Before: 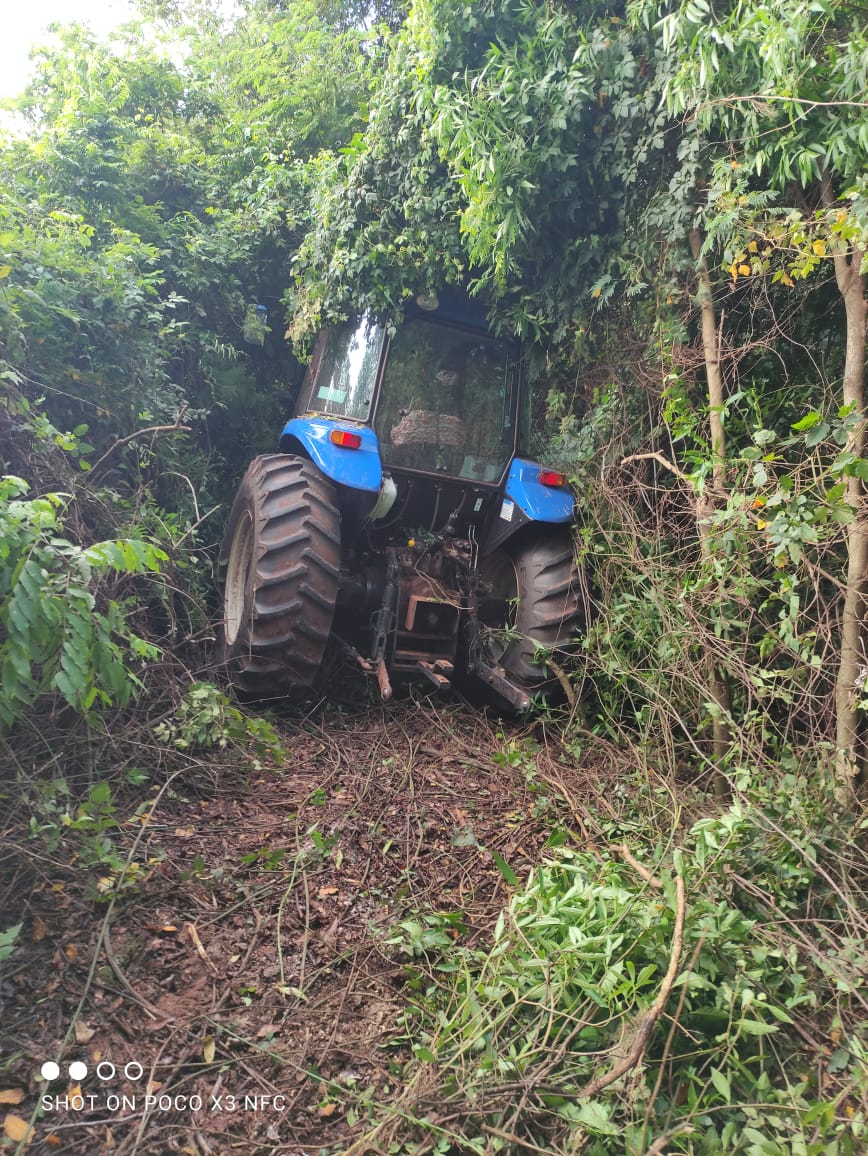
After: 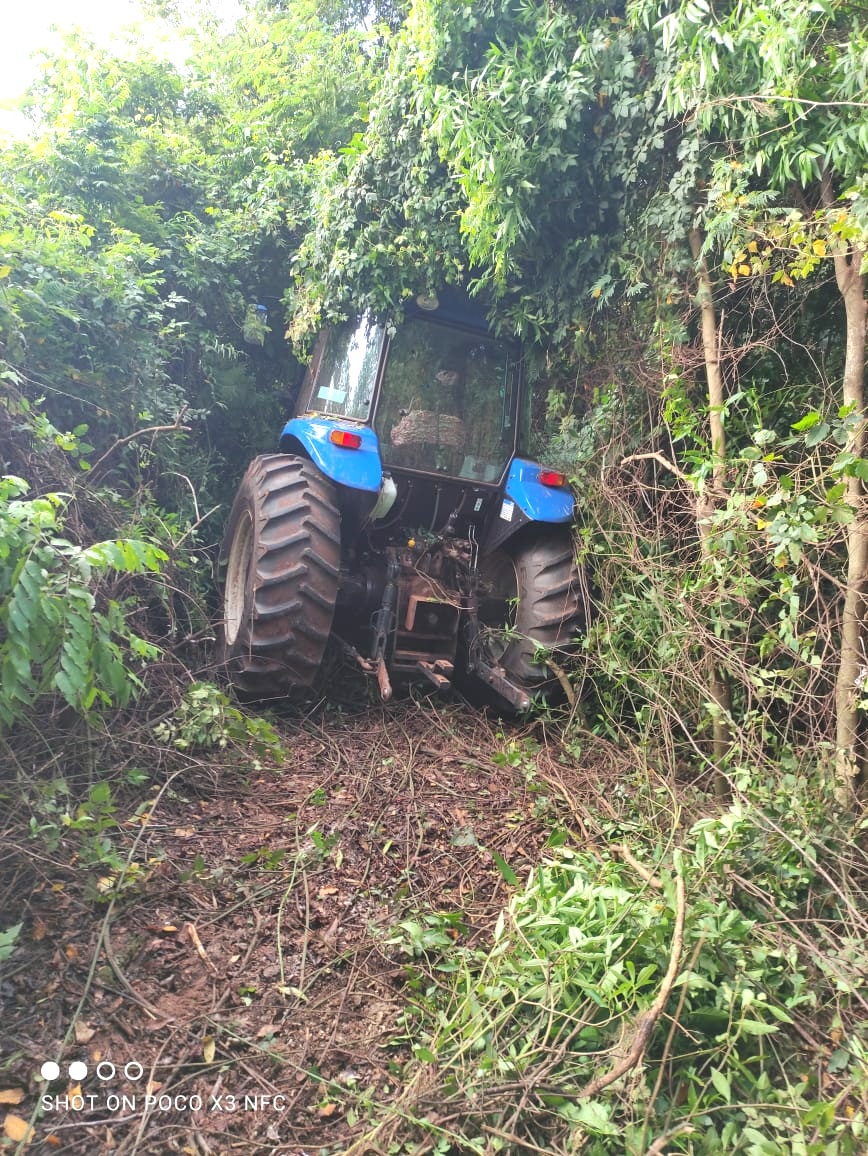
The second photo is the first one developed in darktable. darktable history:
exposure: black level correction 0, exposure 0.499 EV, compensate highlight preservation false
local contrast: mode bilateral grid, contrast 100, coarseness 99, detail 90%, midtone range 0.2
